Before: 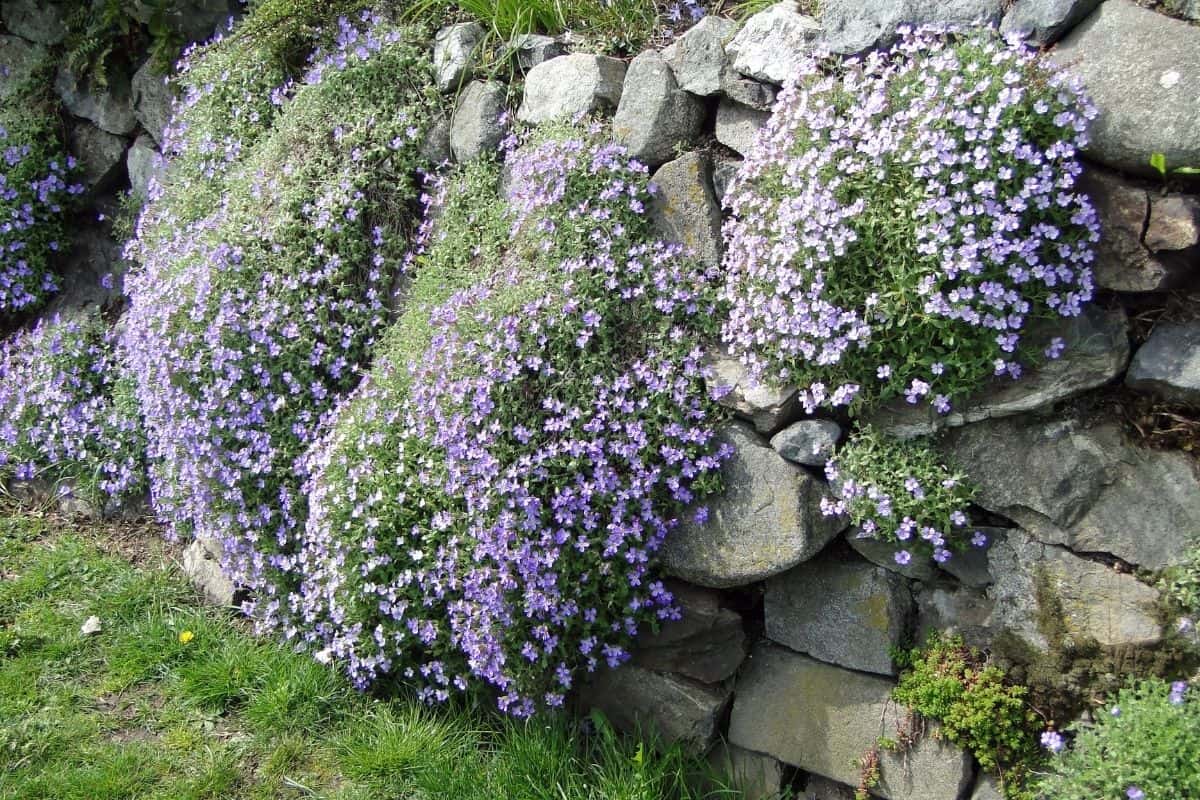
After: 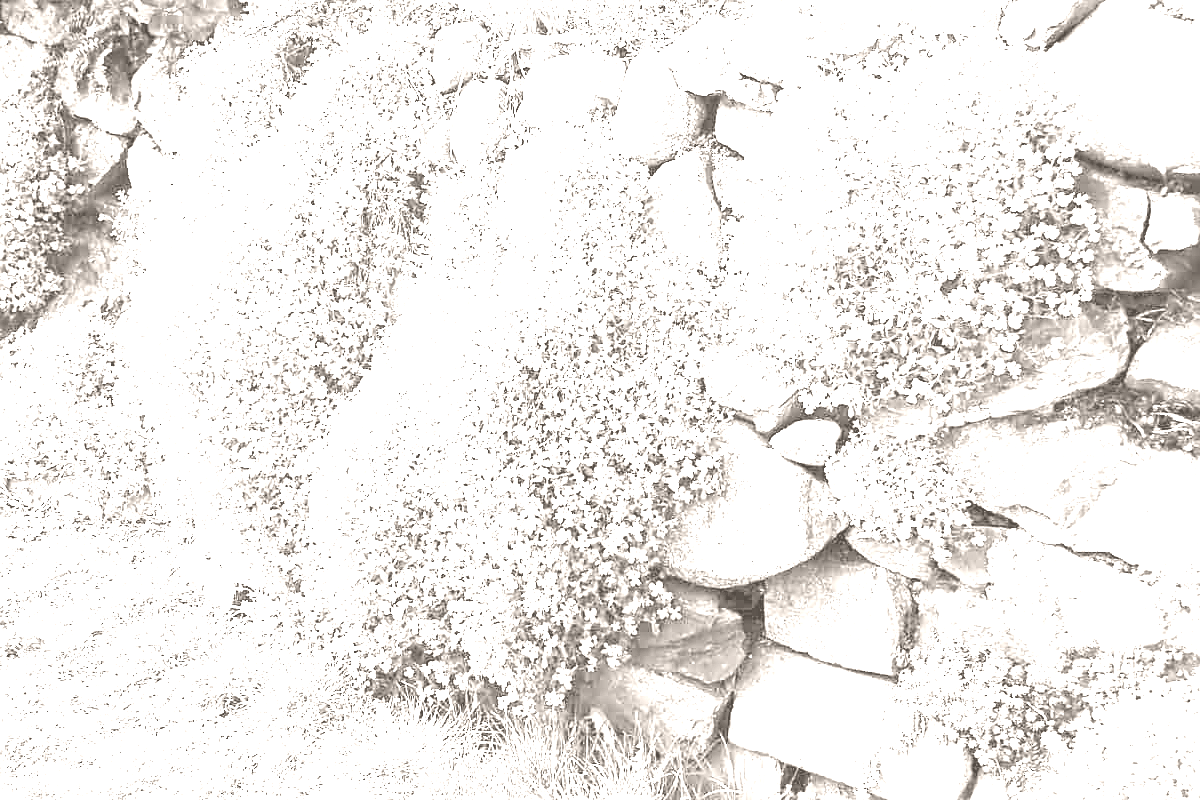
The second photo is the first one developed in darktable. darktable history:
exposure: exposure 3 EV, compensate highlight preservation false
sharpen: on, module defaults
color balance rgb: perceptual saturation grading › global saturation 25%, global vibrance 20%
colorize: hue 34.49°, saturation 35.33%, source mix 100%, lightness 55%, version 1
